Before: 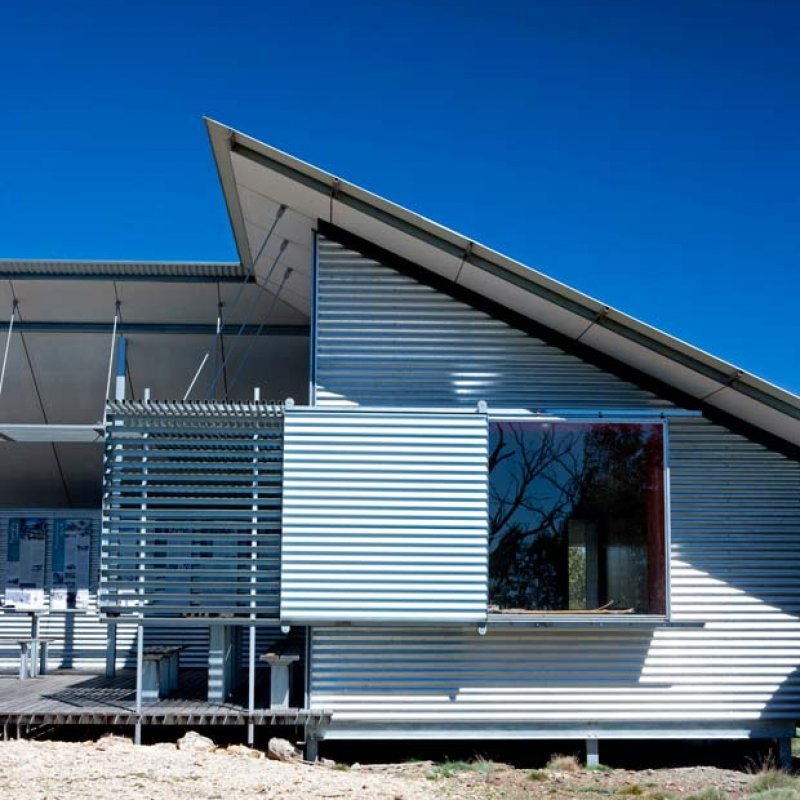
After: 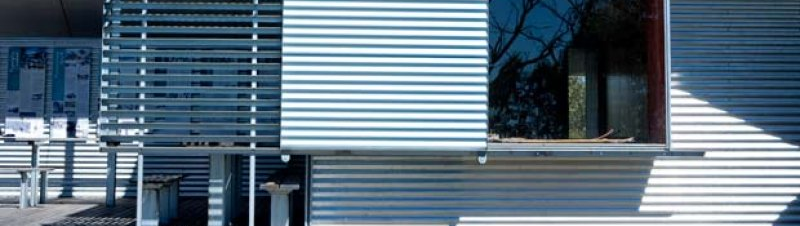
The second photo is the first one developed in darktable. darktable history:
crop and rotate: top 58.903%, bottom 12.831%
